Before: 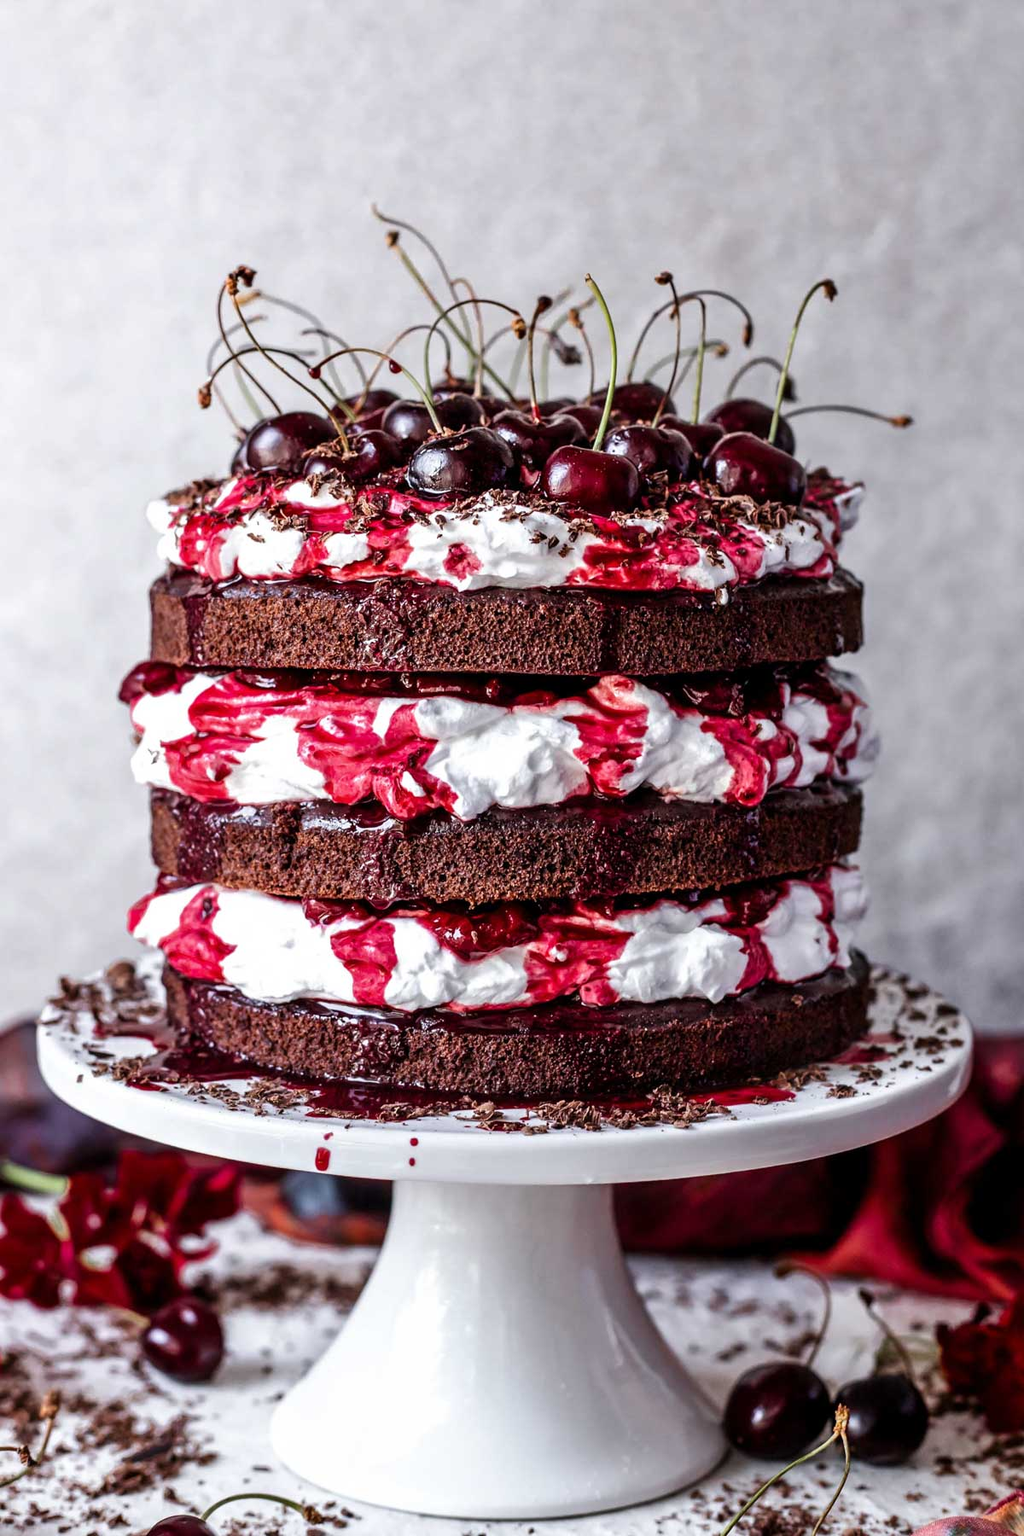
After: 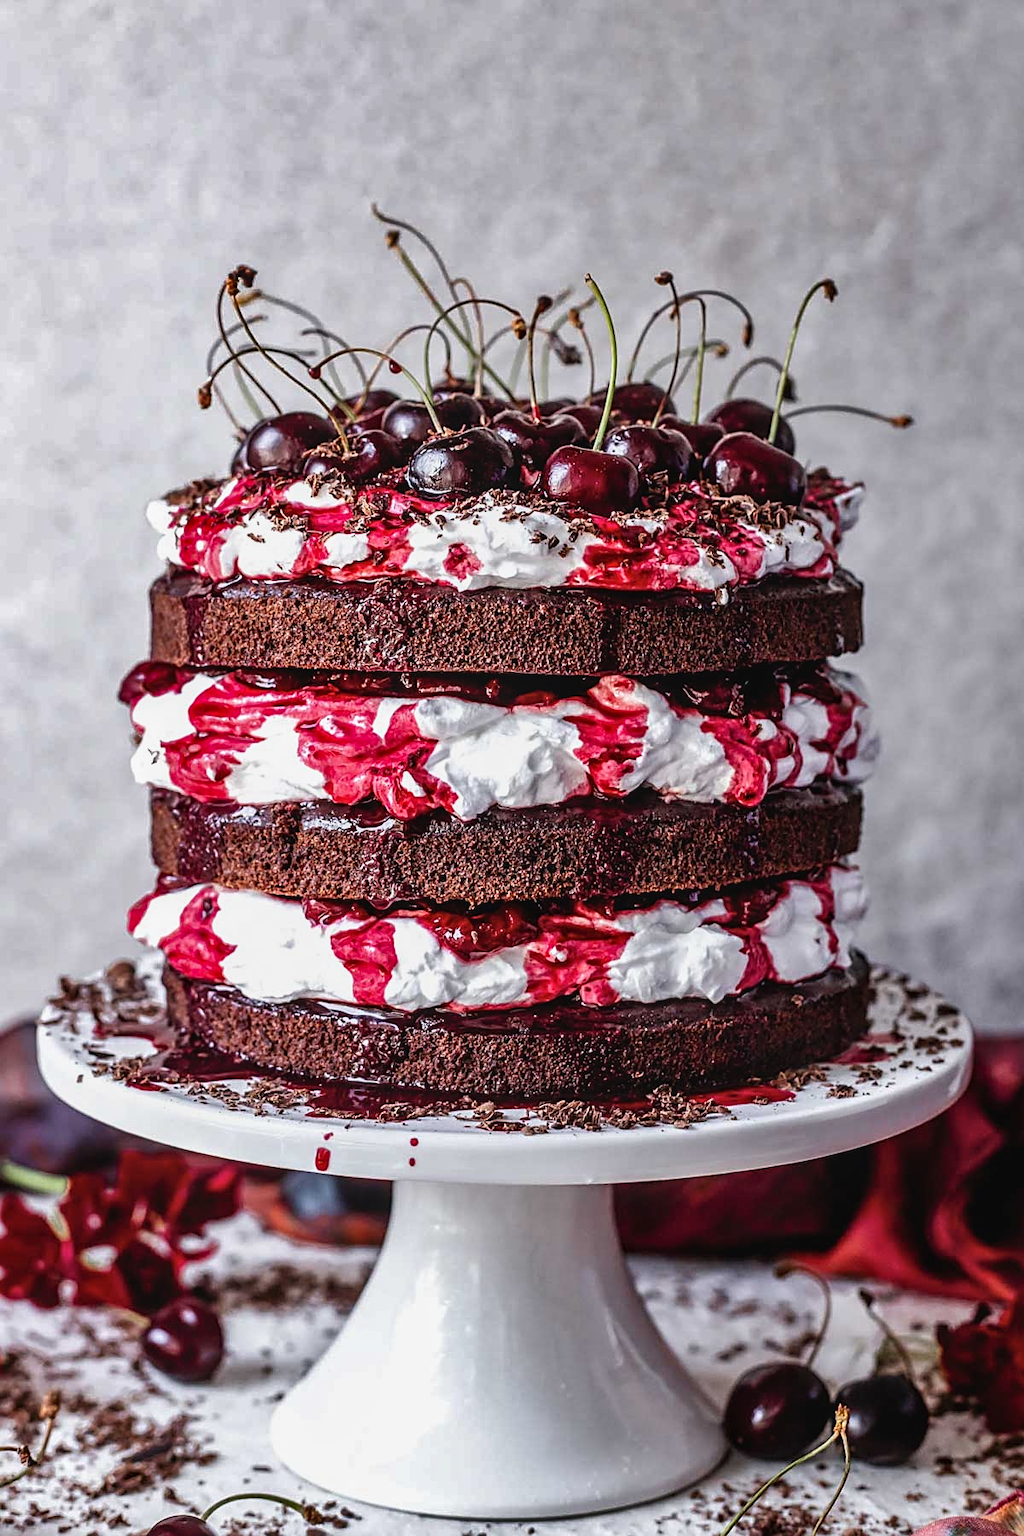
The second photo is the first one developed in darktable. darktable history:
sharpen: on, module defaults
shadows and highlights: radius 108.52, shadows 23.73, highlights -59.32, low approximation 0.01, soften with gaussian
local contrast: detail 110%
